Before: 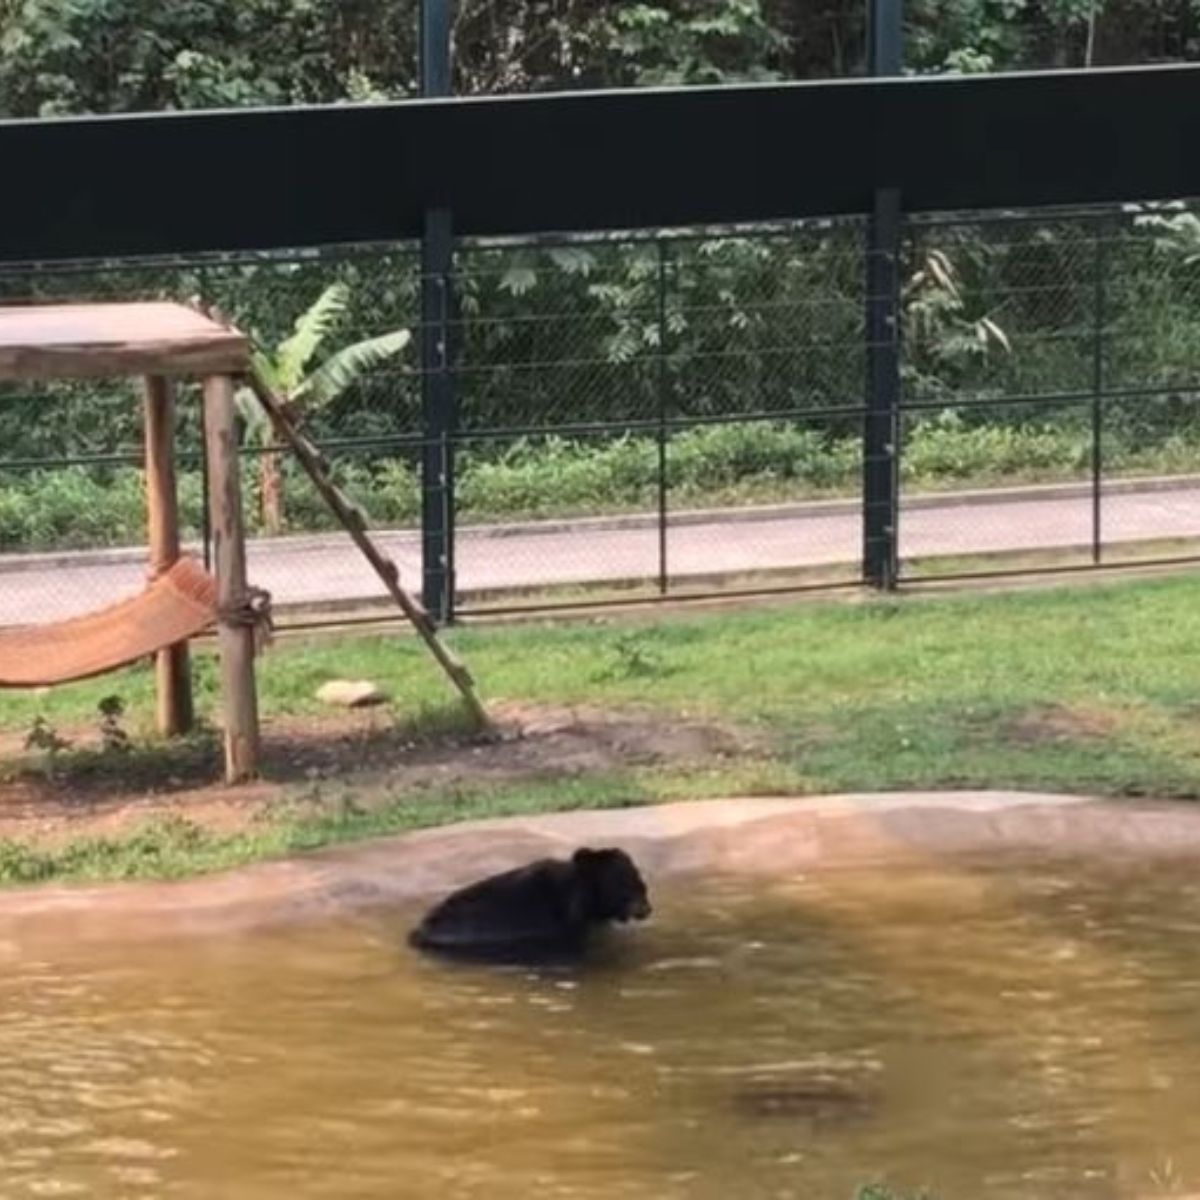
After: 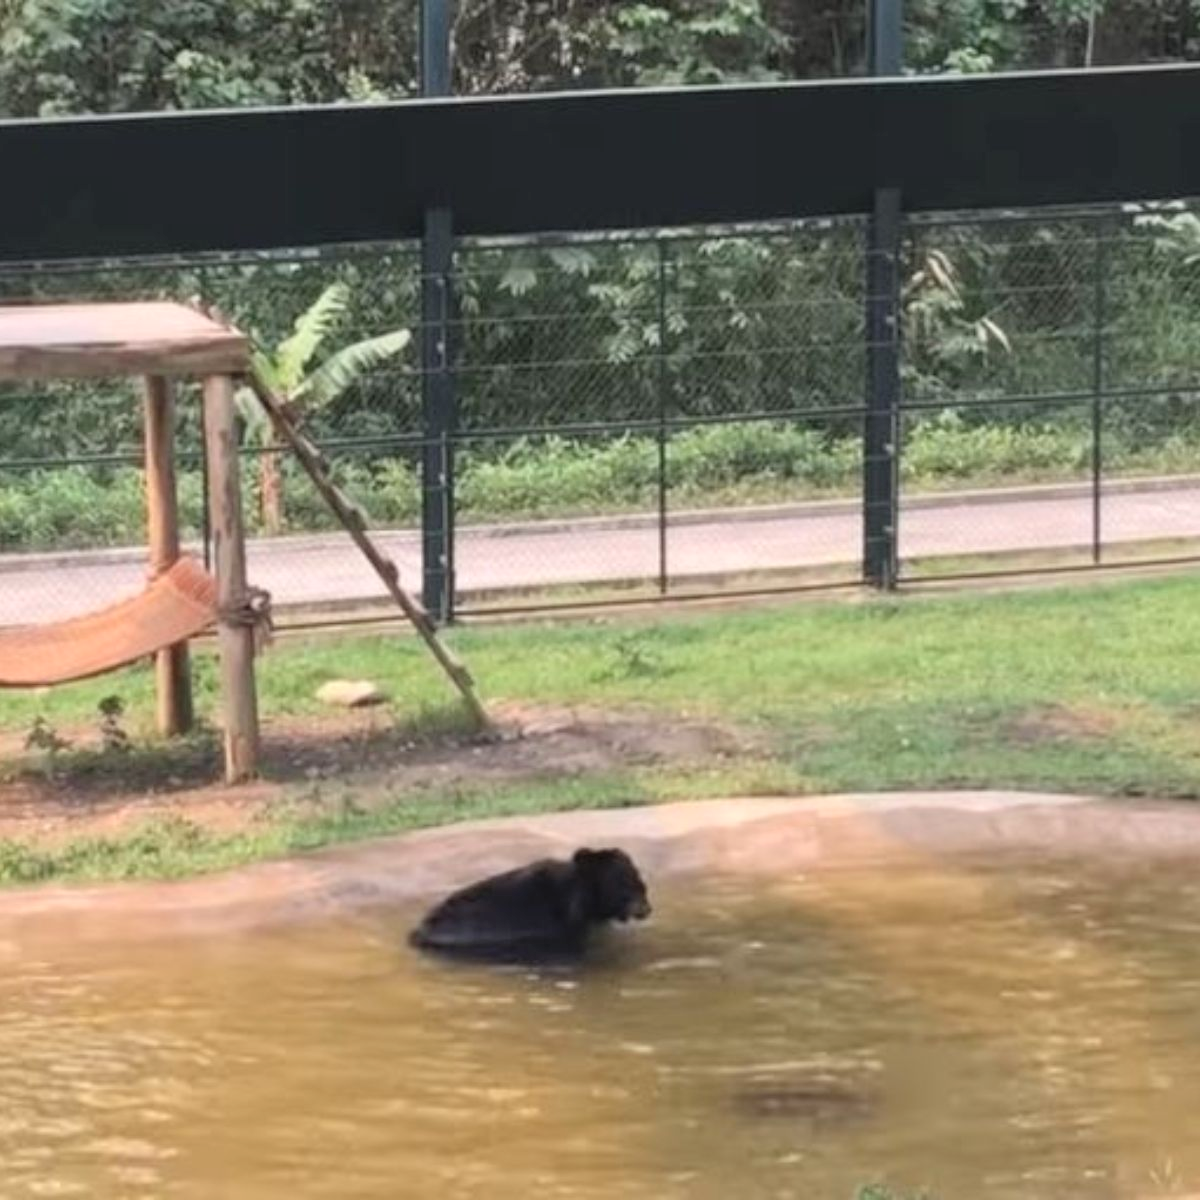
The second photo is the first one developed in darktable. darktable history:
contrast brightness saturation: brightness 0.148
